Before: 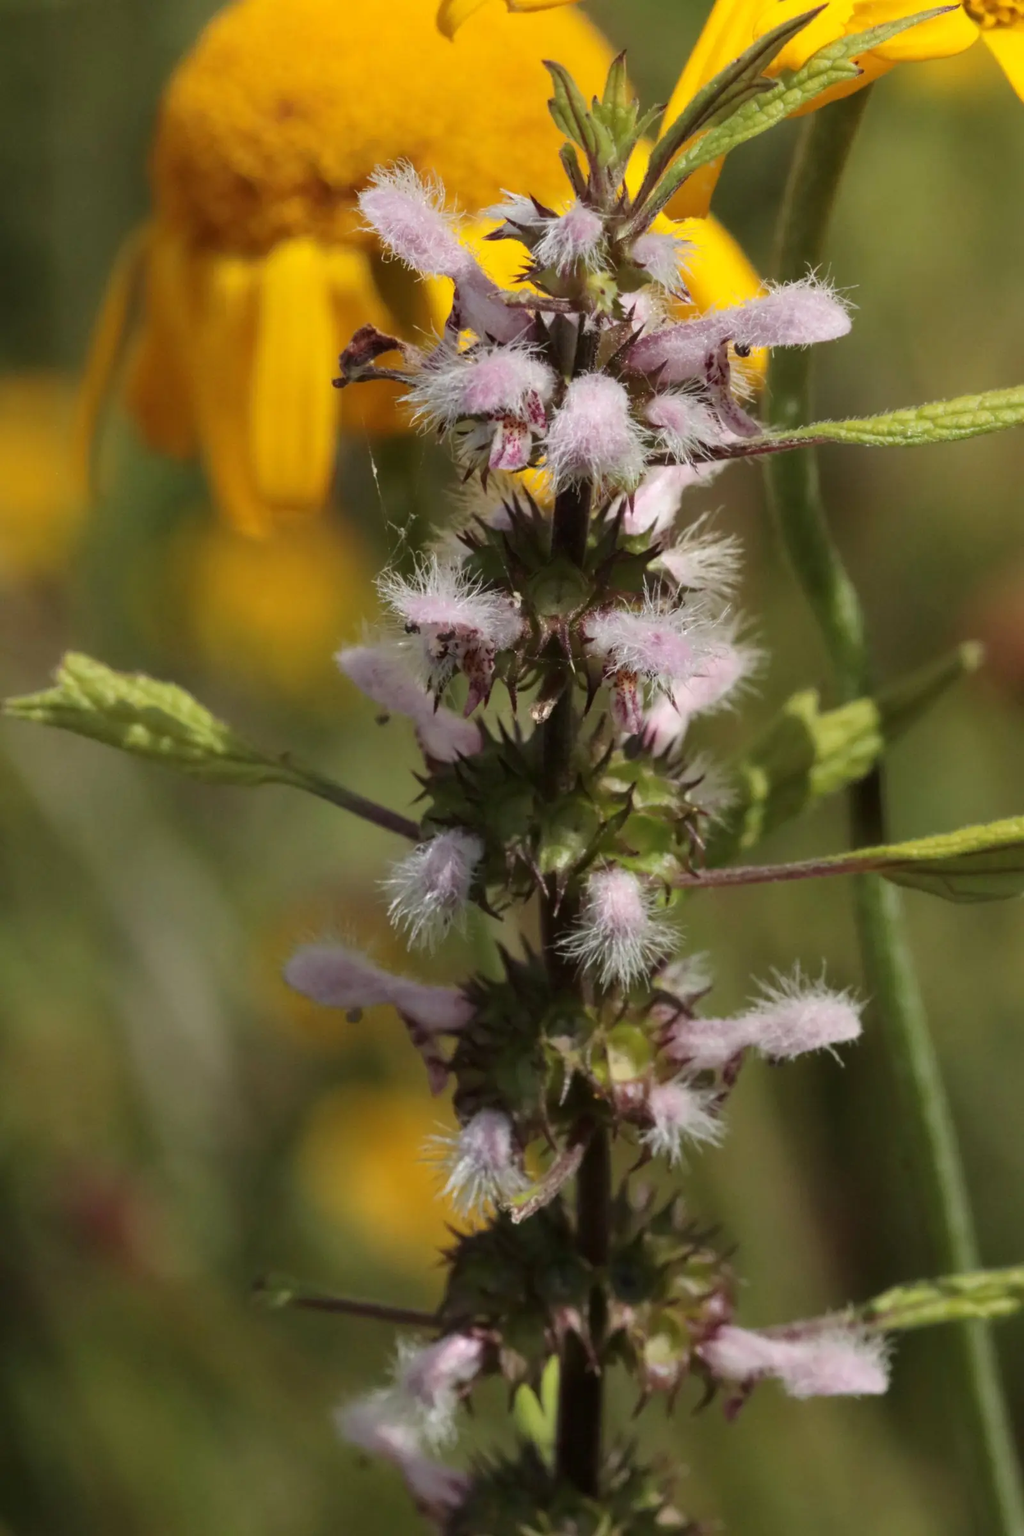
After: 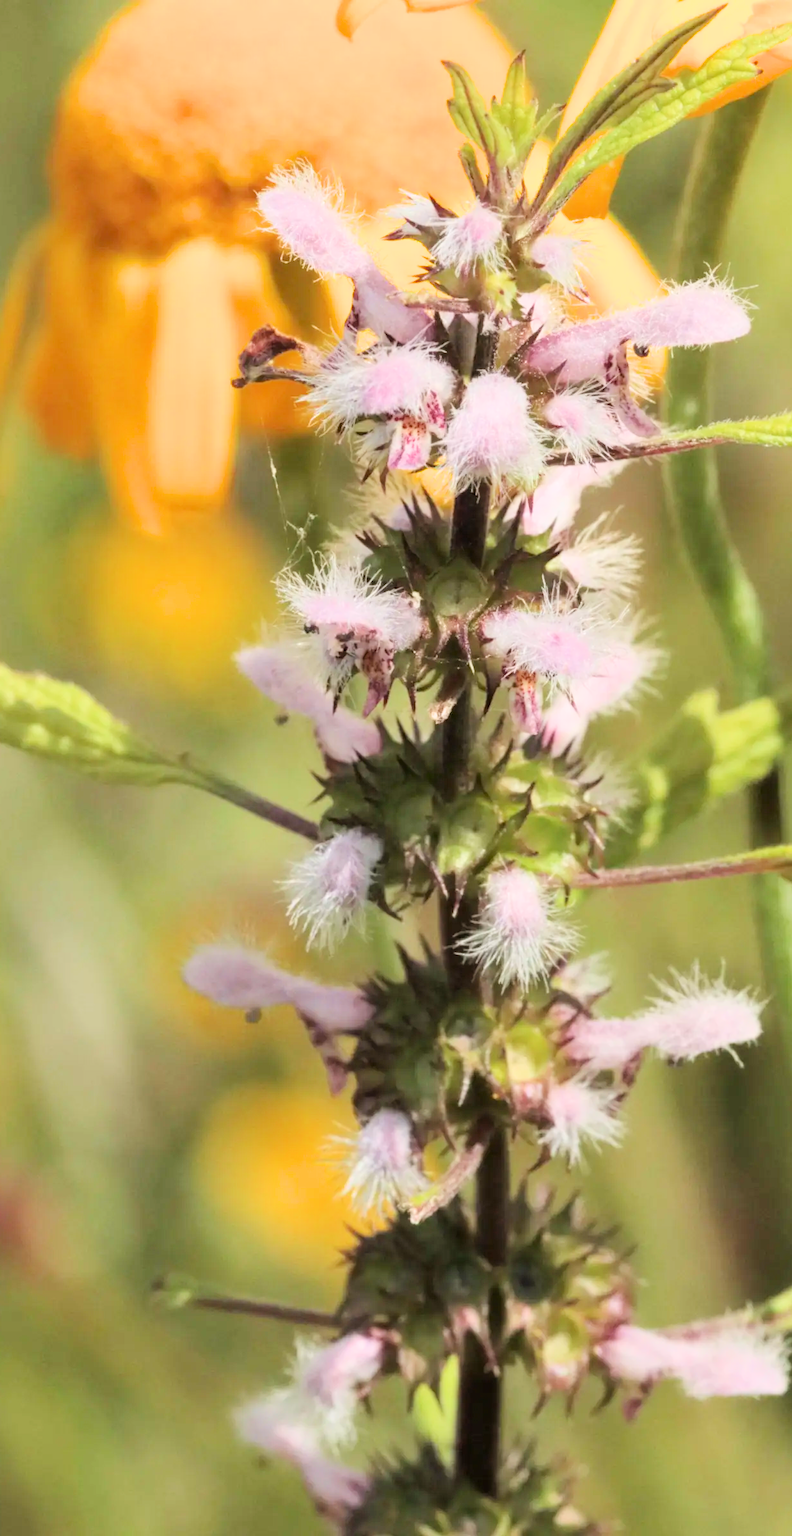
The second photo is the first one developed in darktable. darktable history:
exposure: black level correction 0, exposure 2 EV, compensate highlight preservation false
crop: left 9.88%, right 12.664%
filmic rgb: black relative exposure -7.15 EV, white relative exposure 5.36 EV, hardness 3.02, color science v6 (2022)
